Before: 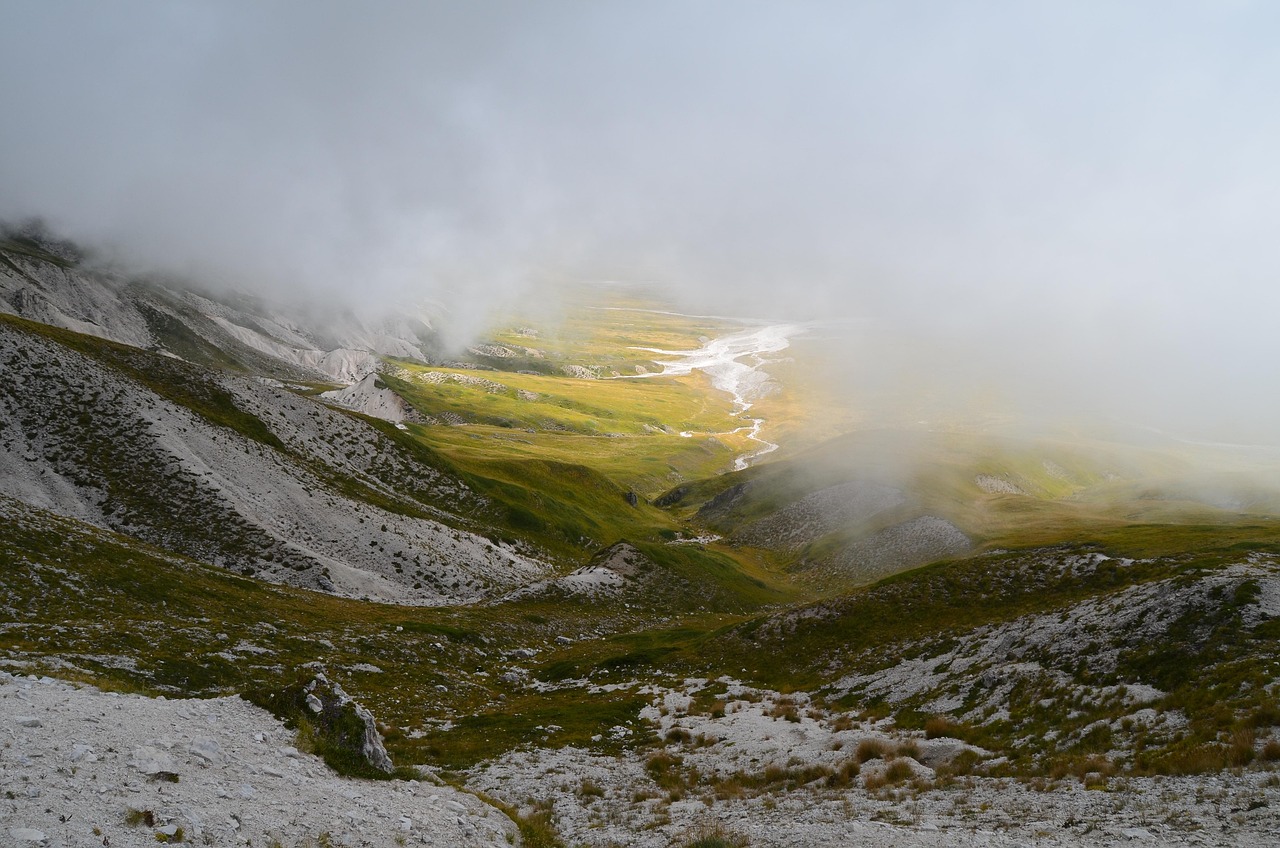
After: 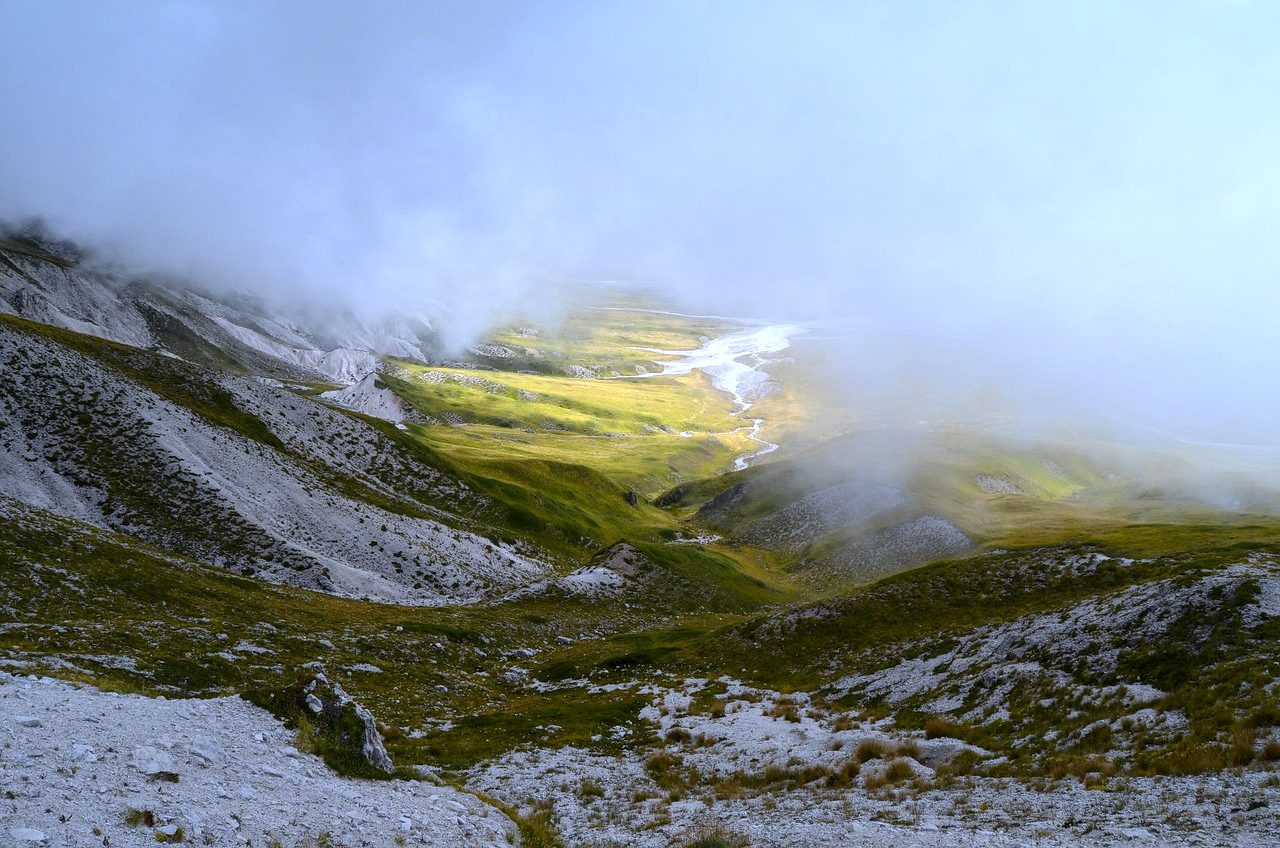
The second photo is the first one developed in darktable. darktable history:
color zones: curves: ch0 [(0.004, 0.305) (0.261, 0.623) (0.389, 0.399) (0.708, 0.571) (0.947, 0.34)]; ch1 [(0.025, 0.645) (0.229, 0.584) (0.326, 0.551) (0.484, 0.262) (0.757, 0.643)]
white balance: red 0.948, green 1.02, blue 1.176
local contrast: on, module defaults
